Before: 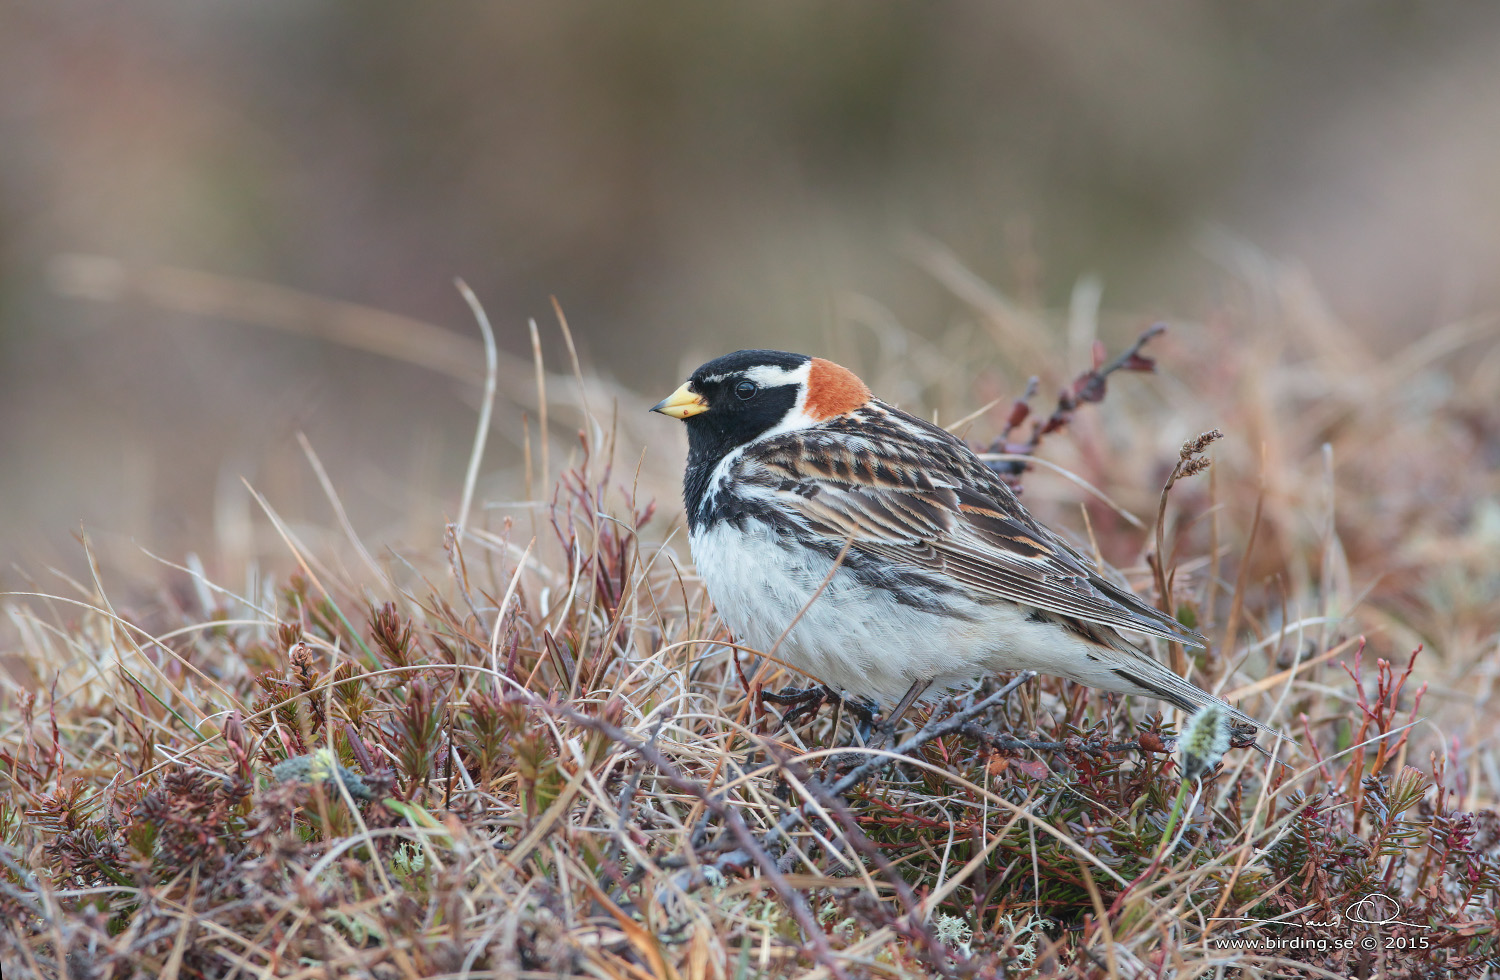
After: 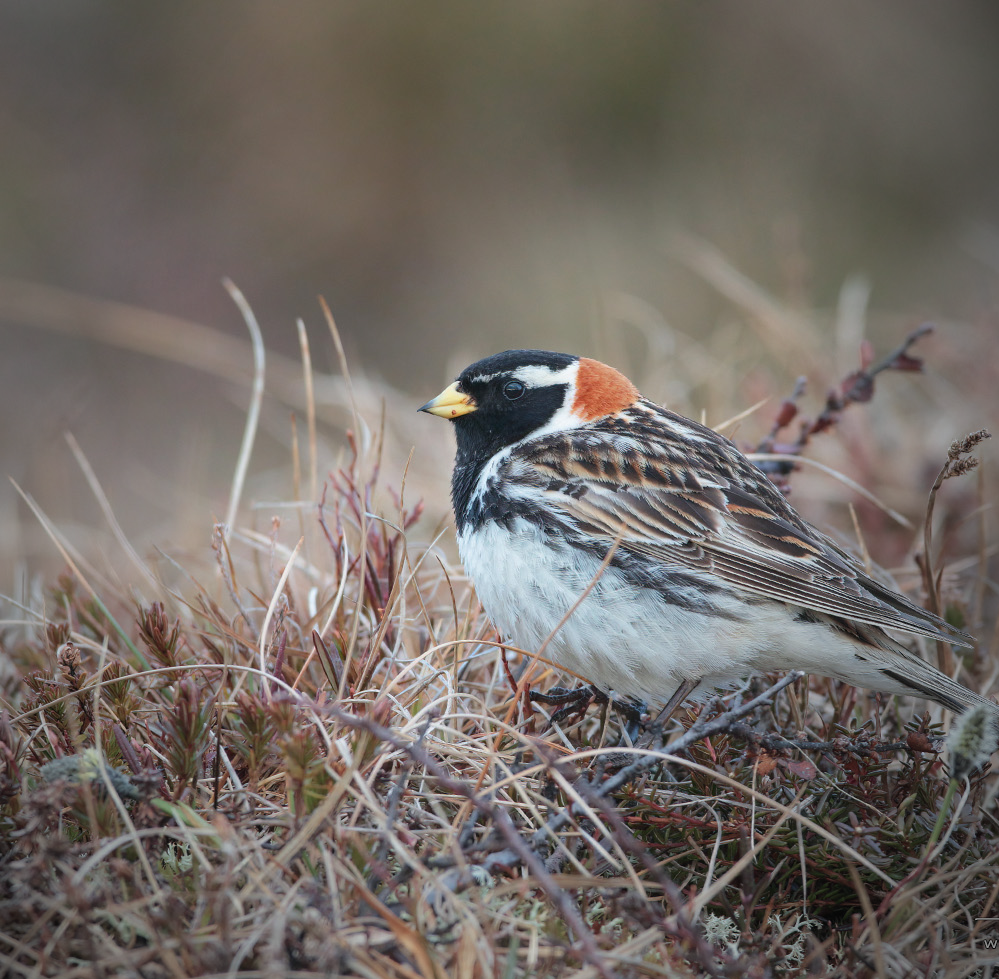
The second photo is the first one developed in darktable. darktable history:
crop and rotate: left 15.546%, right 17.787%
vignetting: fall-off start 72.14%, fall-off radius 108.07%, brightness -0.713, saturation -0.488, center (-0.054, -0.359), width/height ratio 0.729
